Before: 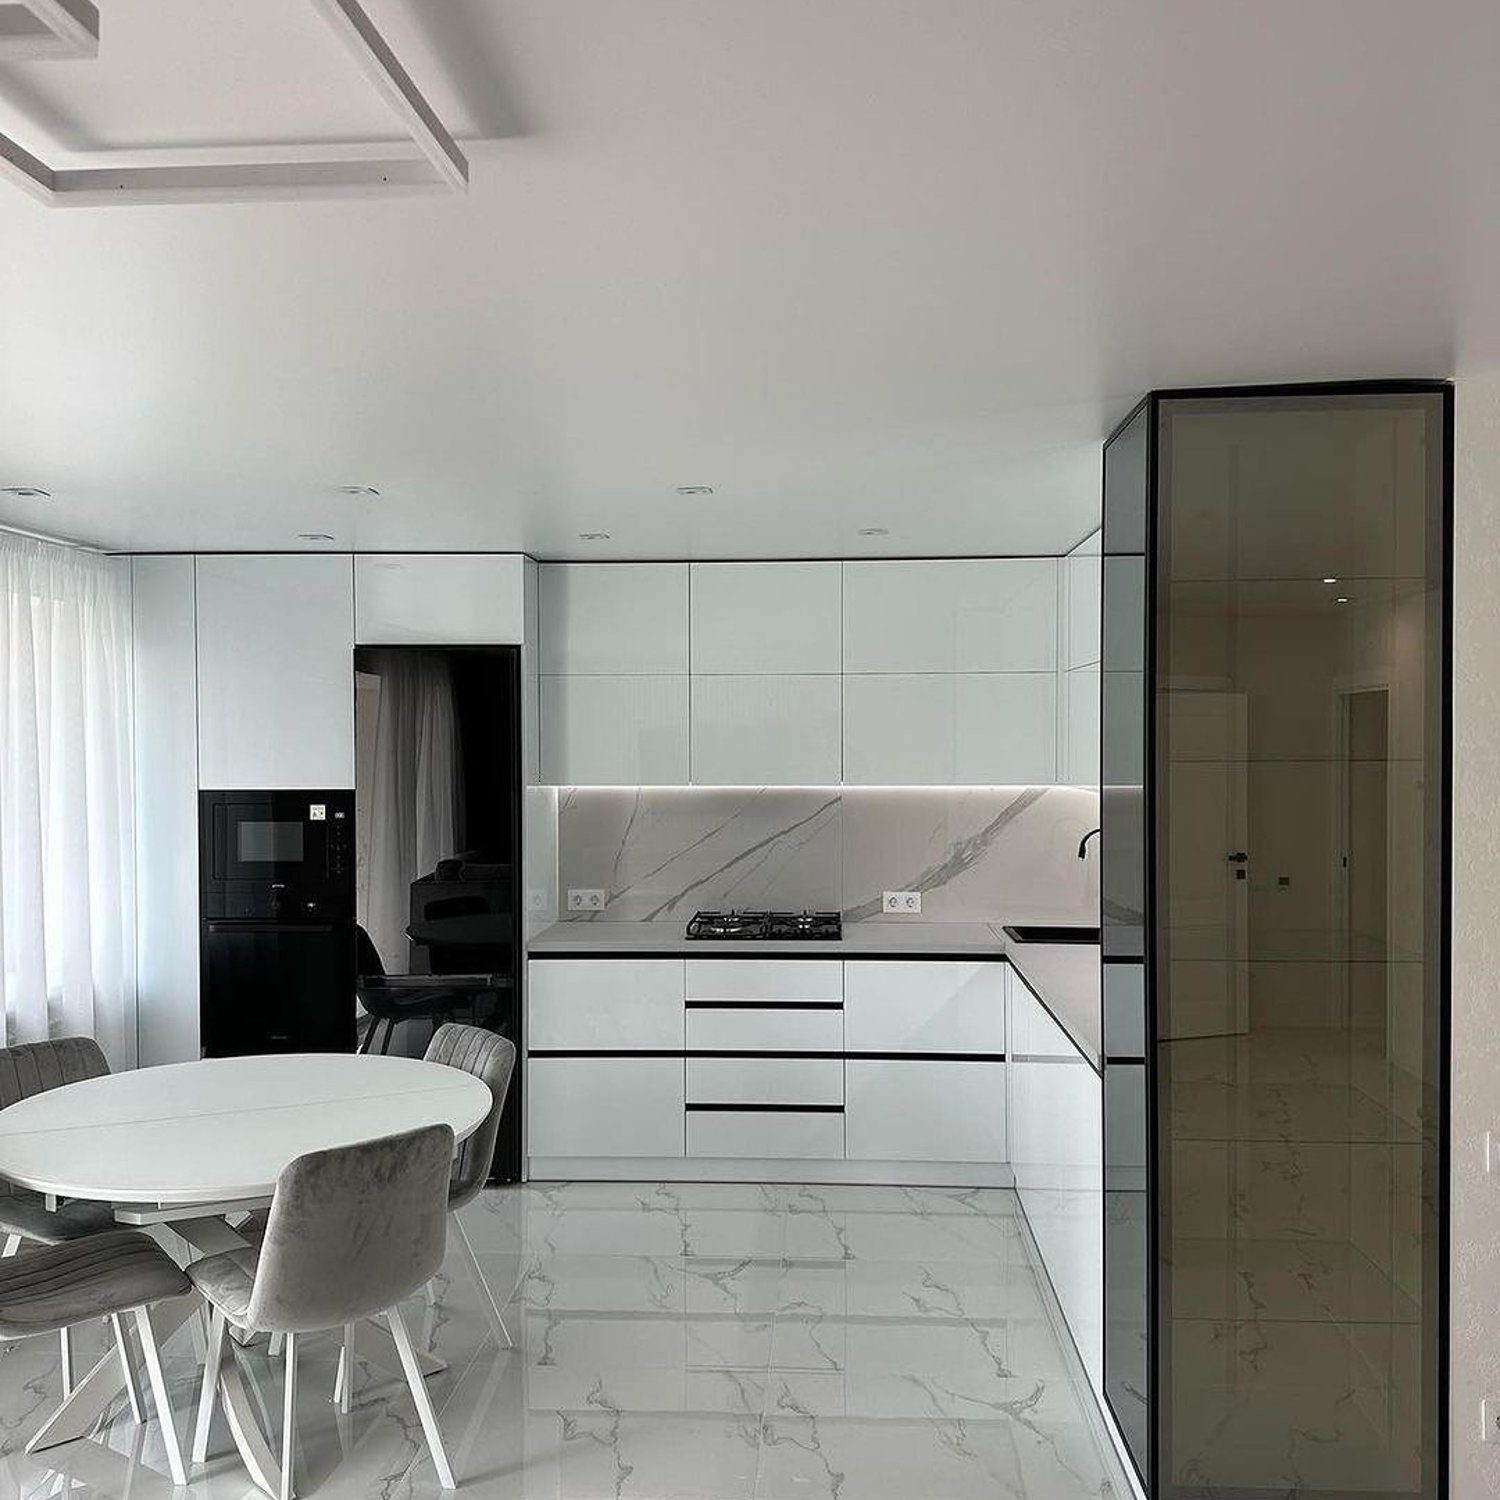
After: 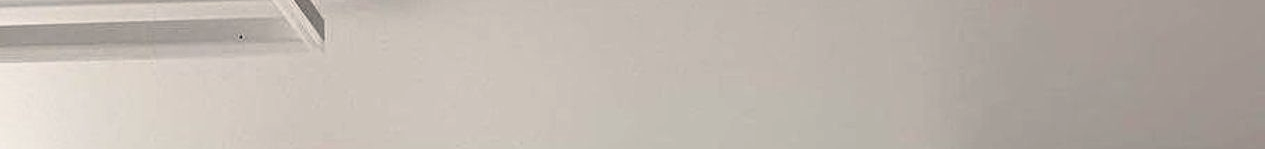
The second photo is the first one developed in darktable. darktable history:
contrast brightness saturation: contrast 0.04, saturation 0.07
color correction: highlights a* 2.75, highlights b* 5, shadows a* -2.04, shadows b* -4.84, saturation 0.8
crop and rotate: left 9.644%, top 9.491%, right 6.021%, bottom 80.509%
filmic rgb: white relative exposure 2.45 EV, hardness 6.33
